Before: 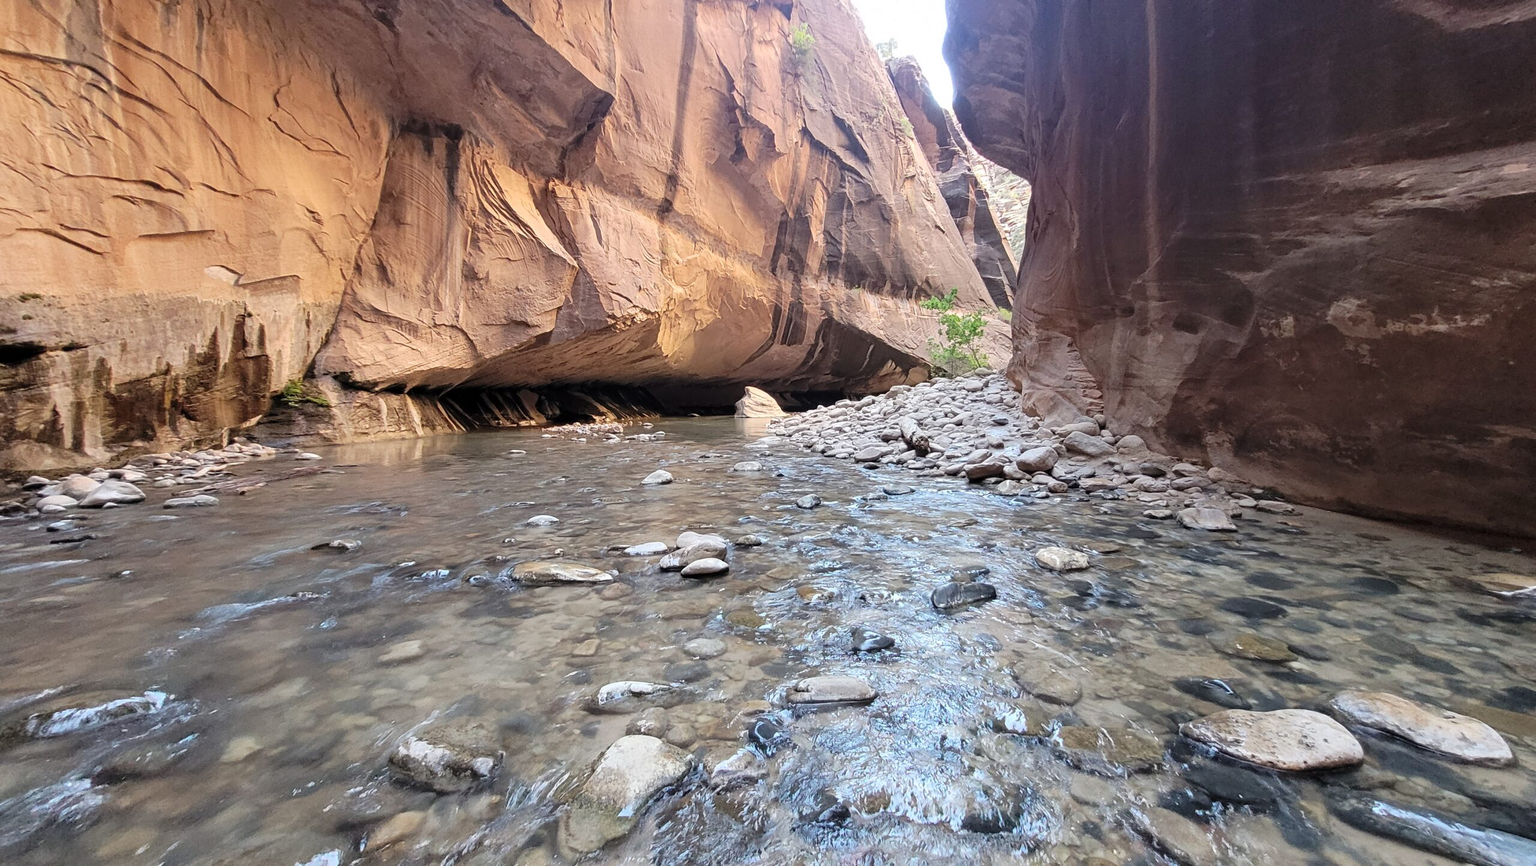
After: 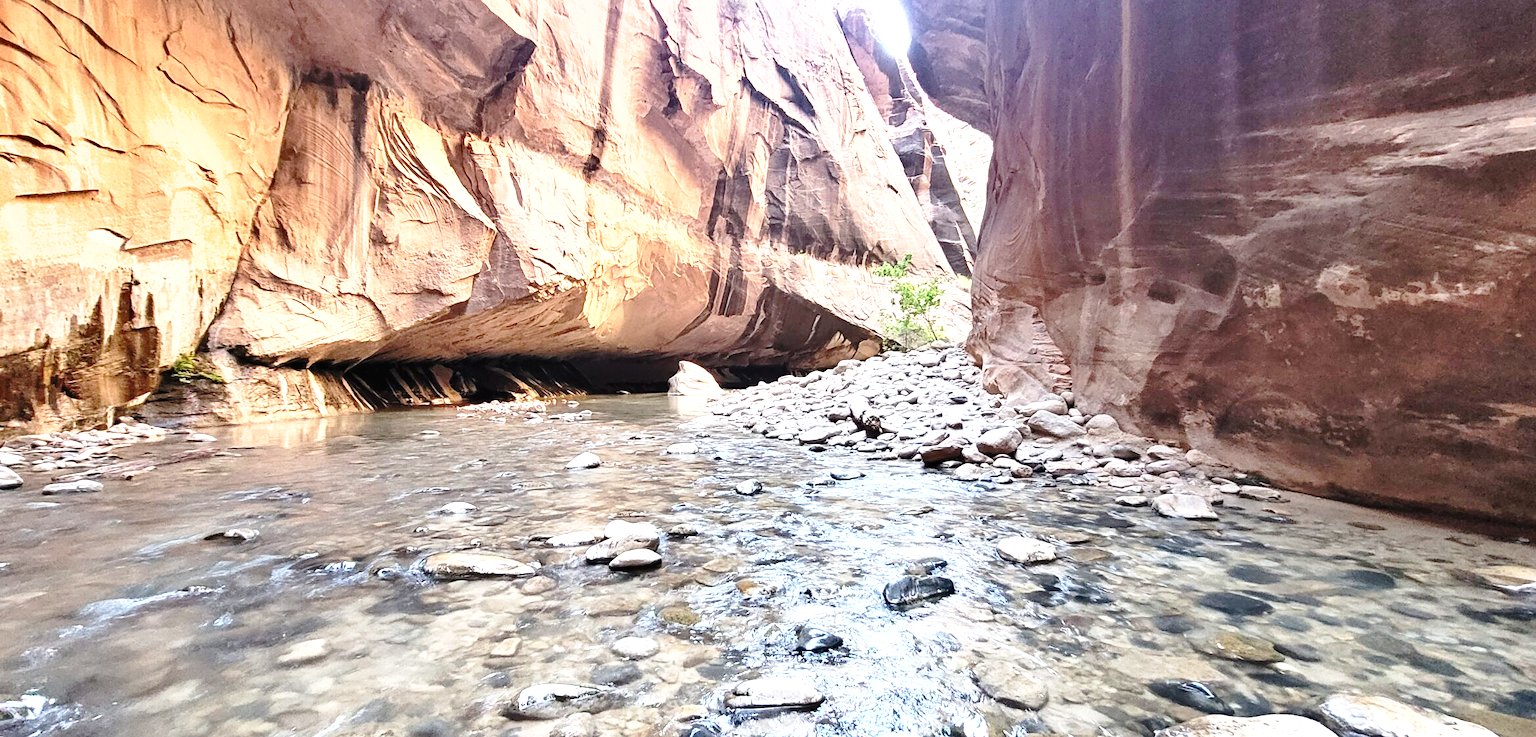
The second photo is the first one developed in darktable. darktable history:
crop: left 8.155%, top 6.611%, bottom 15.385%
tone curve: curves: ch0 [(0, 0) (0.003, 0.015) (0.011, 0.019) (0.025, 0.027) (0.044, 0.041) (0.069, 0.055) (0.1, 0.079) (0.136, 0.099) (0.177, 0.149) (0.224, 0.216) (0.277, 0.292) (0.335, 0.383) (0.399, 0.474) (0.468, 0.556) (0.543, 0.632) (0.623, 0.711) (0.709, 0.789) (0.801, 0.871) (0.898, 0.944) (1, 1)], preserve colors none
exposure: black level correction 0, exposure 1.1 EV, compensate exposure bias true, compensate highlight preservation false
shadows and highlights: soften with gaussian
